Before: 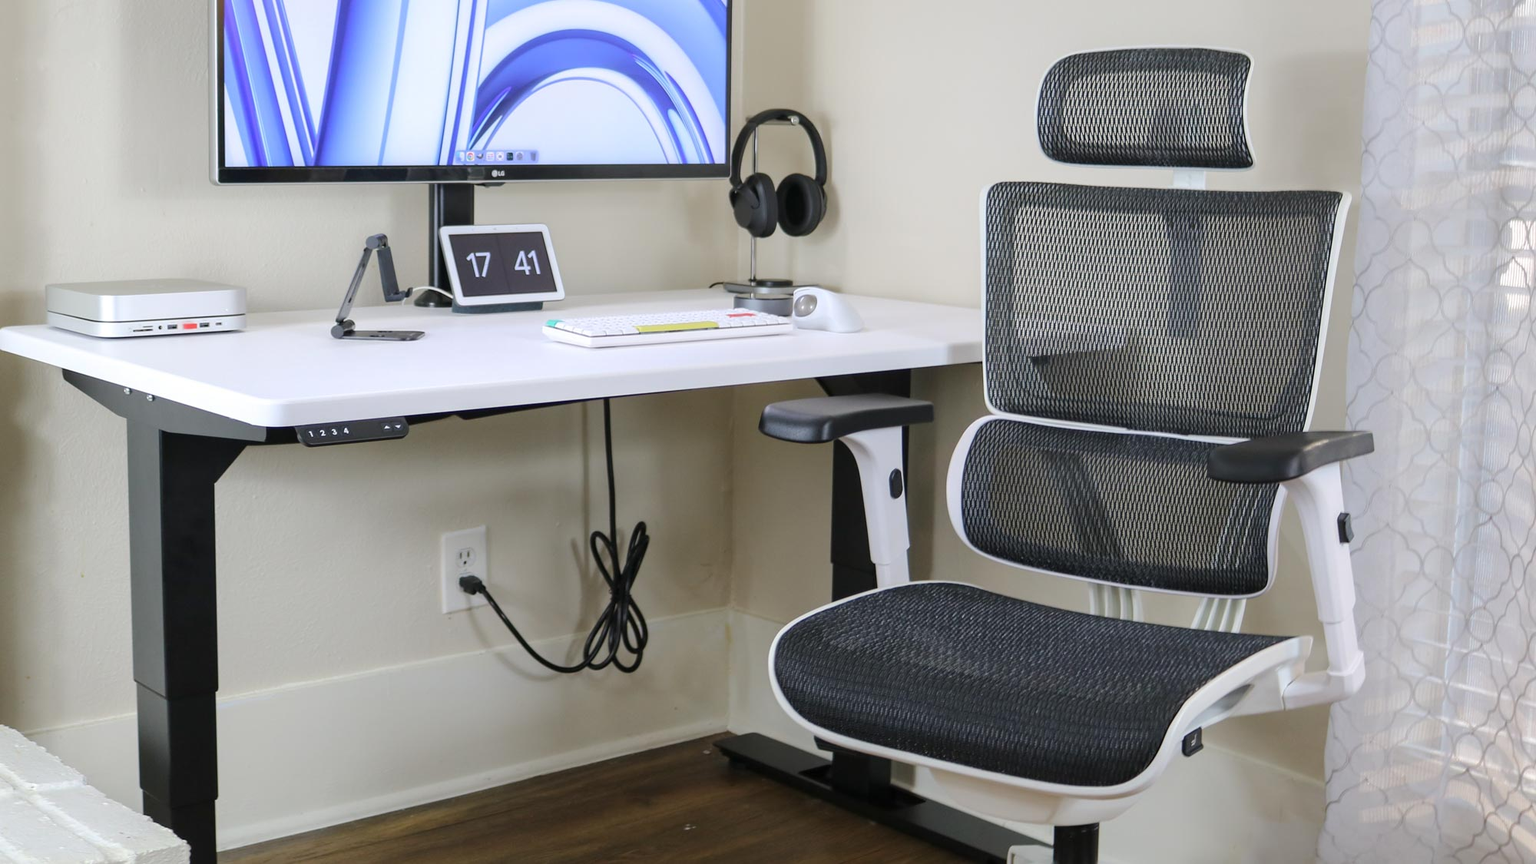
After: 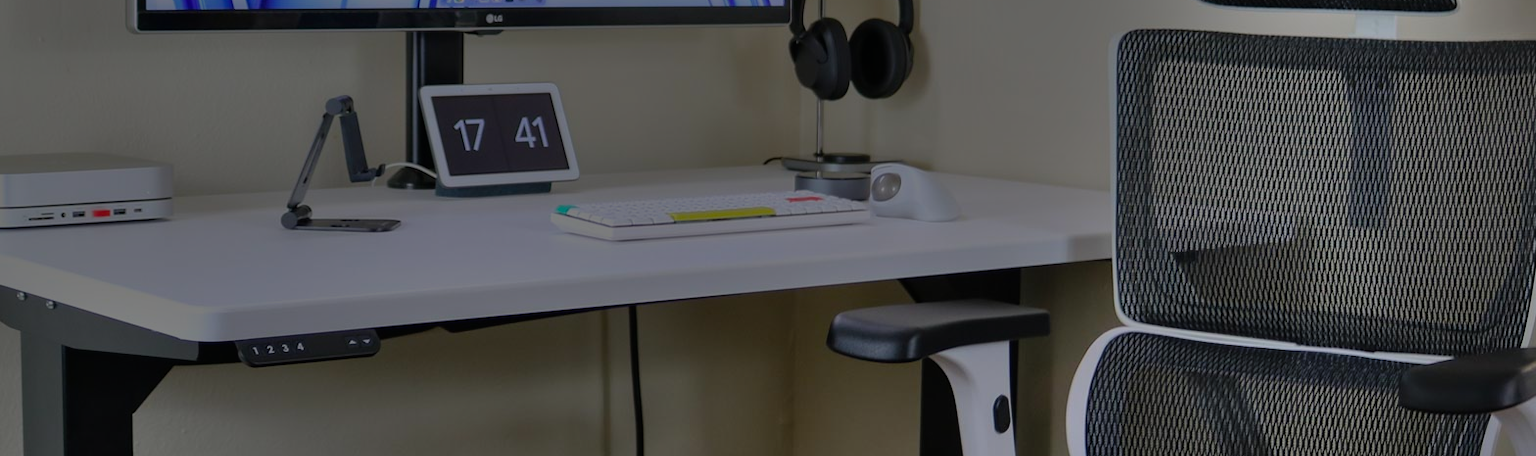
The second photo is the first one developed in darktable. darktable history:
contrast brightness saturation: saturation -0.069
crop: left 7.228%, top 18.416%, right 14.336%, bottom 40.091%
exposure: exposure -2.345 EV, compensate exposure bias true, compensate highlight preservation false
shadows and highlights: shadows 79.05, white point adjustment -9.1, highlights -61.32, soften with gaussian
color balance rgb: linear chroma grading › global chroma 15.417%, perceptual saturation grading › global saturation 31.167%, global vibrance 14.291%
